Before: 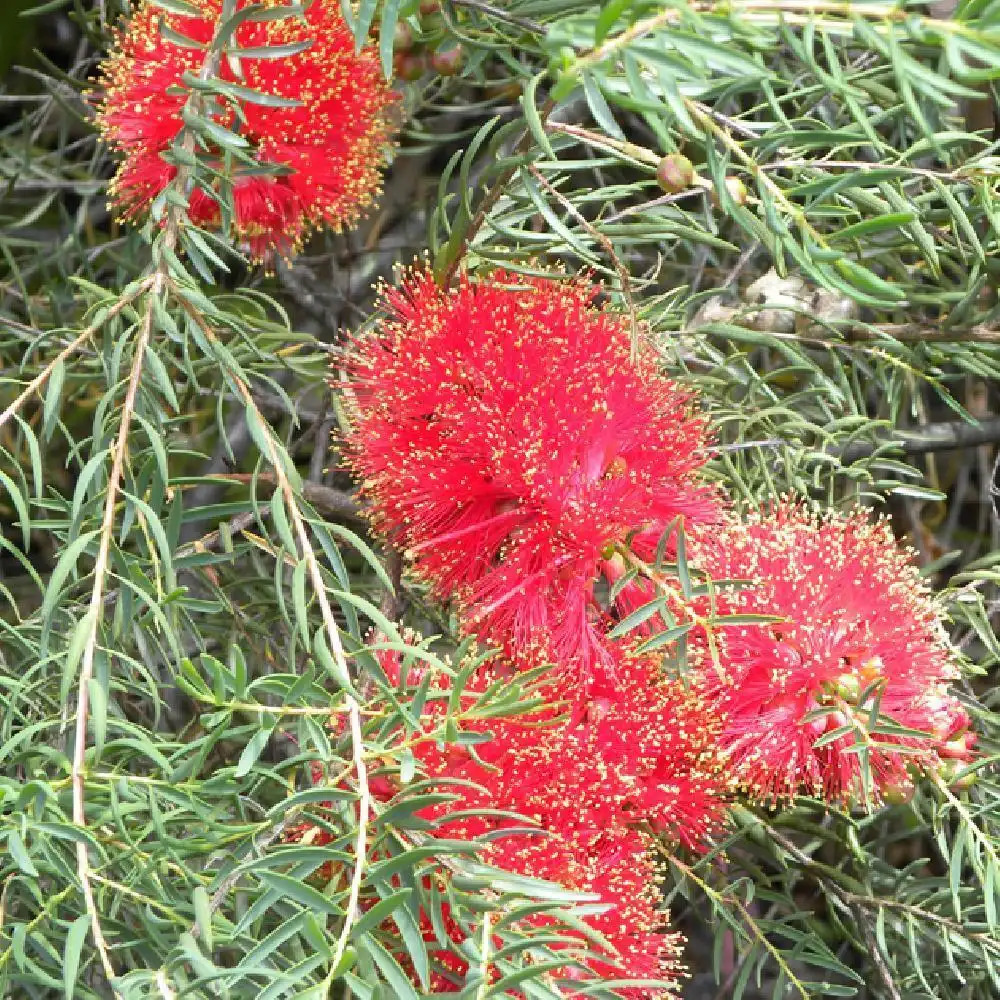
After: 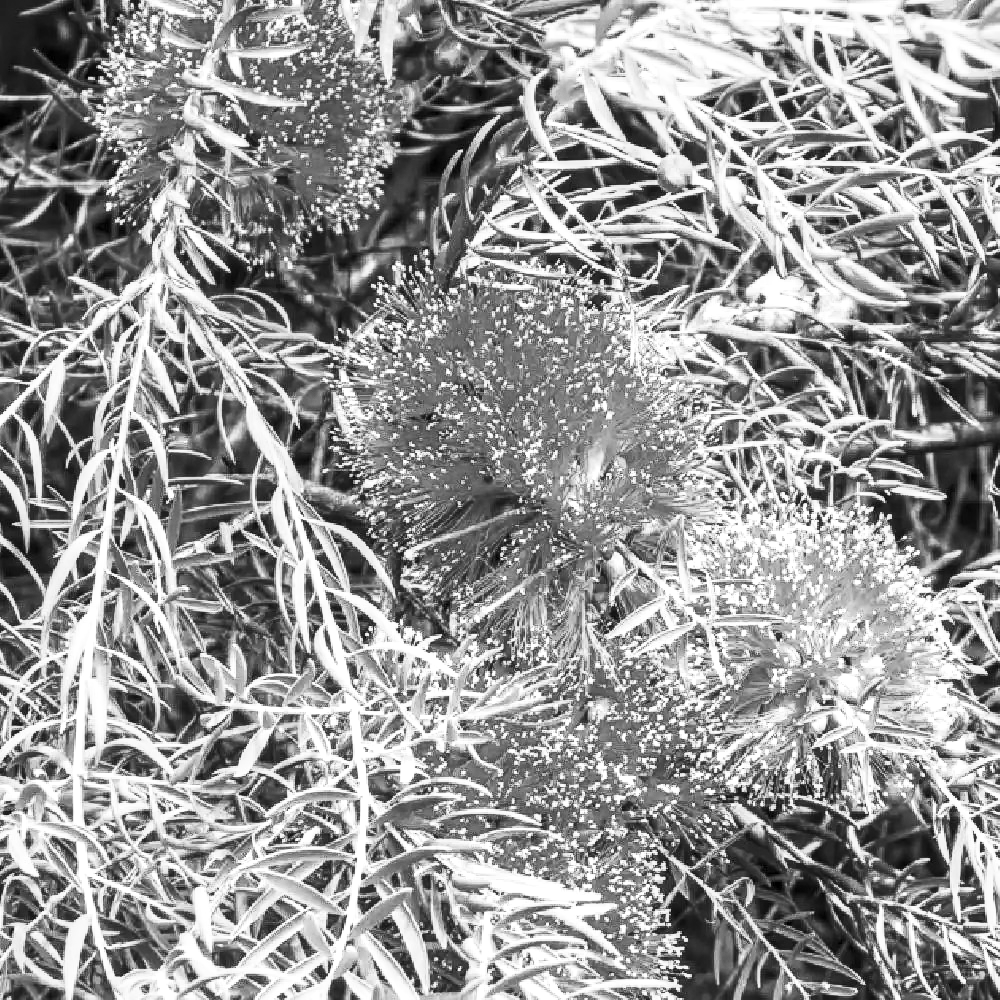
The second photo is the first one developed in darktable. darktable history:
color calibration: output gray [0.18, 0.41, 0.41, 0], illuminant Planckian (black body), adaptation linear Bradford (ICC v4), x 0.361, y 0.366, temperature 4480.35 K
contrast brightness saturation: contrast 0.625, brightness 0.333, saturation 0.147
local contrast: detail 130%
